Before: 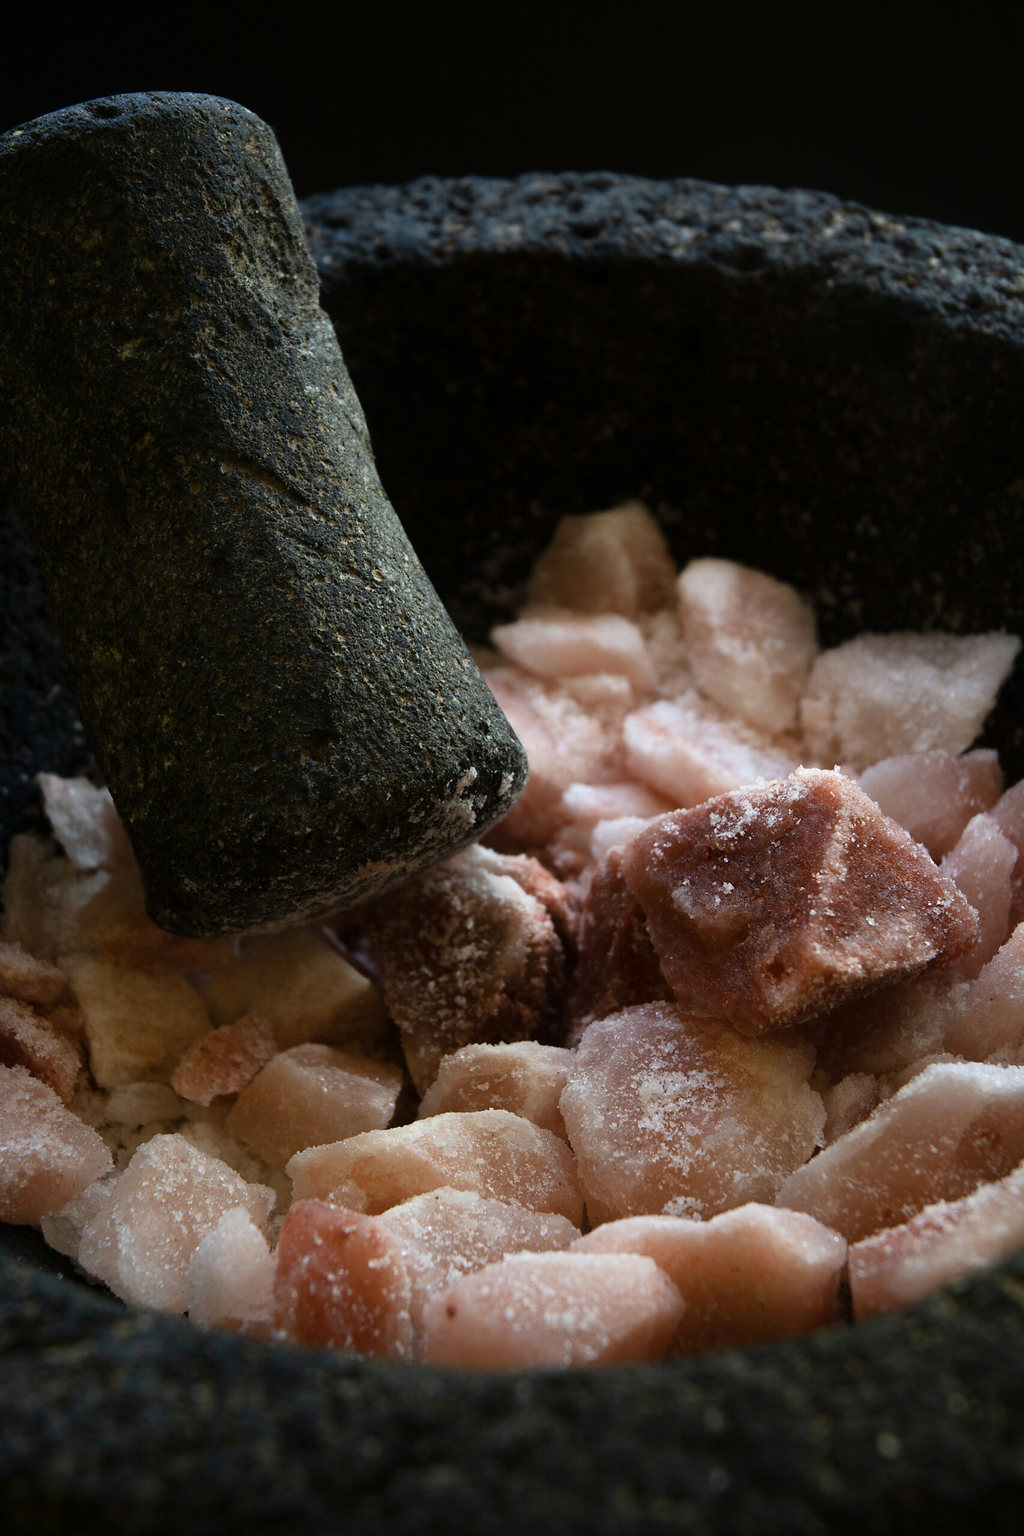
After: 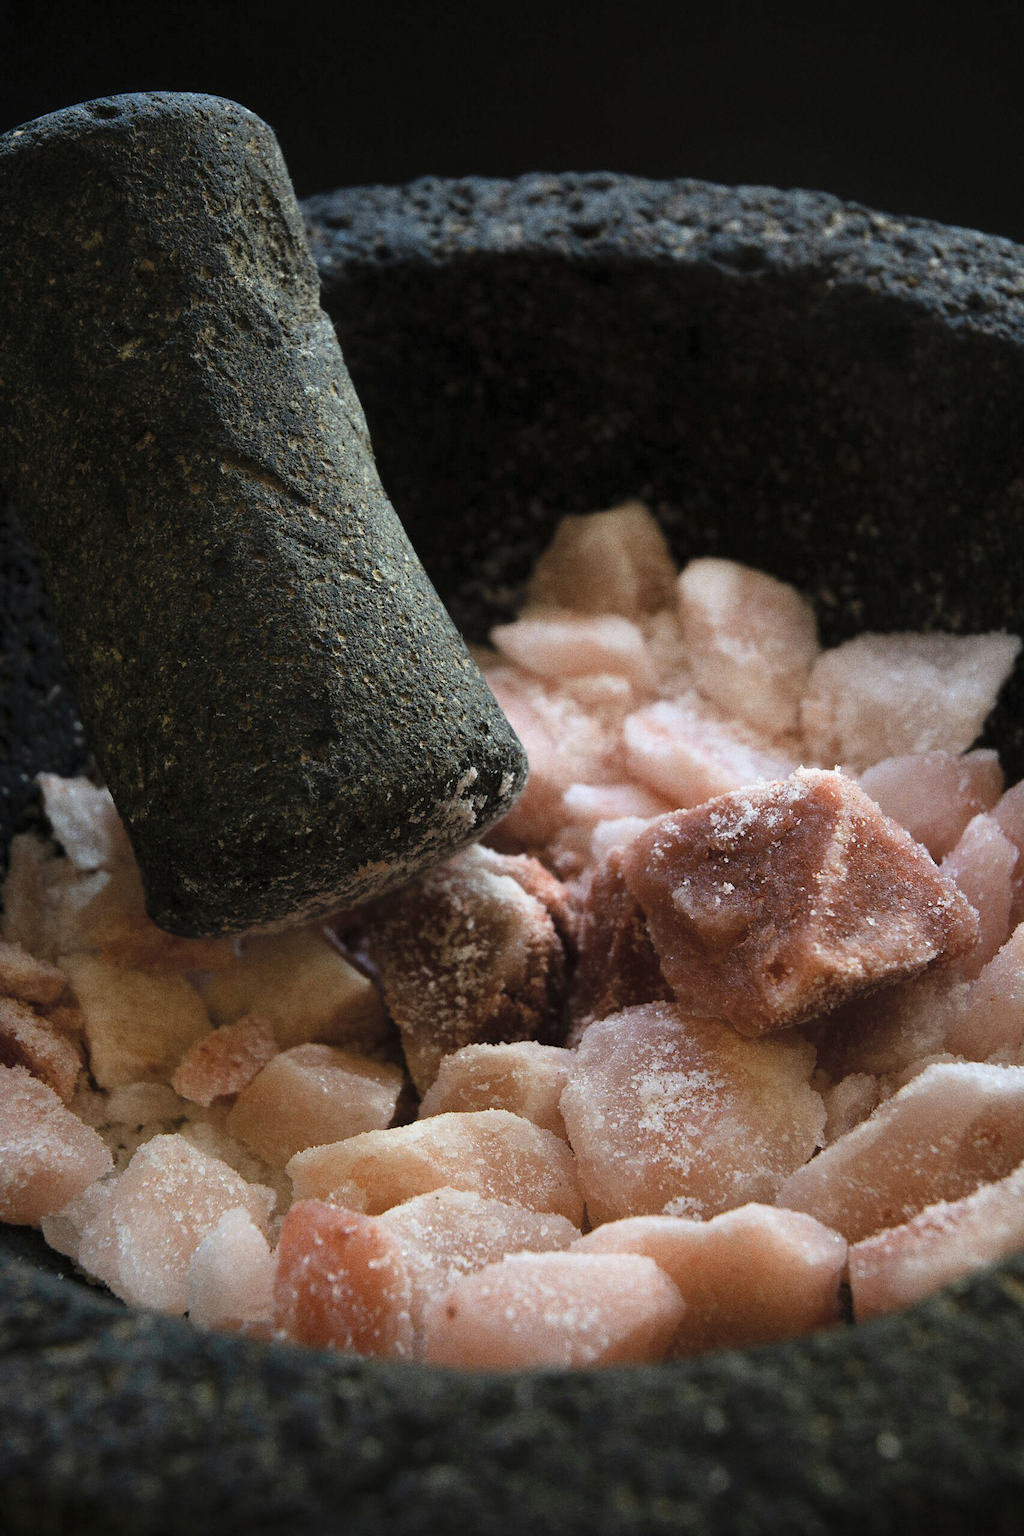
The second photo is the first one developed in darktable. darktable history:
grain: coarseness 0.09 ISO, strength 40%
contrast brightness saturation: brightness 0.15
